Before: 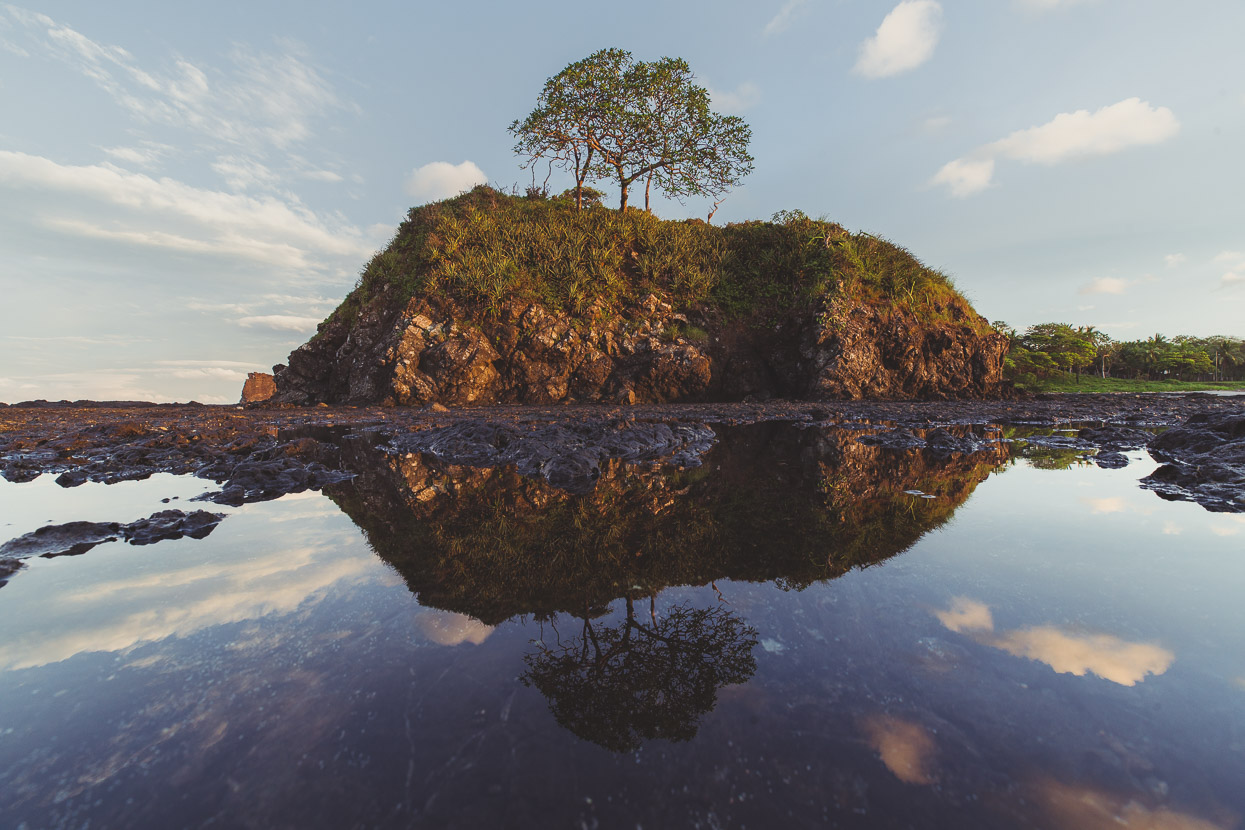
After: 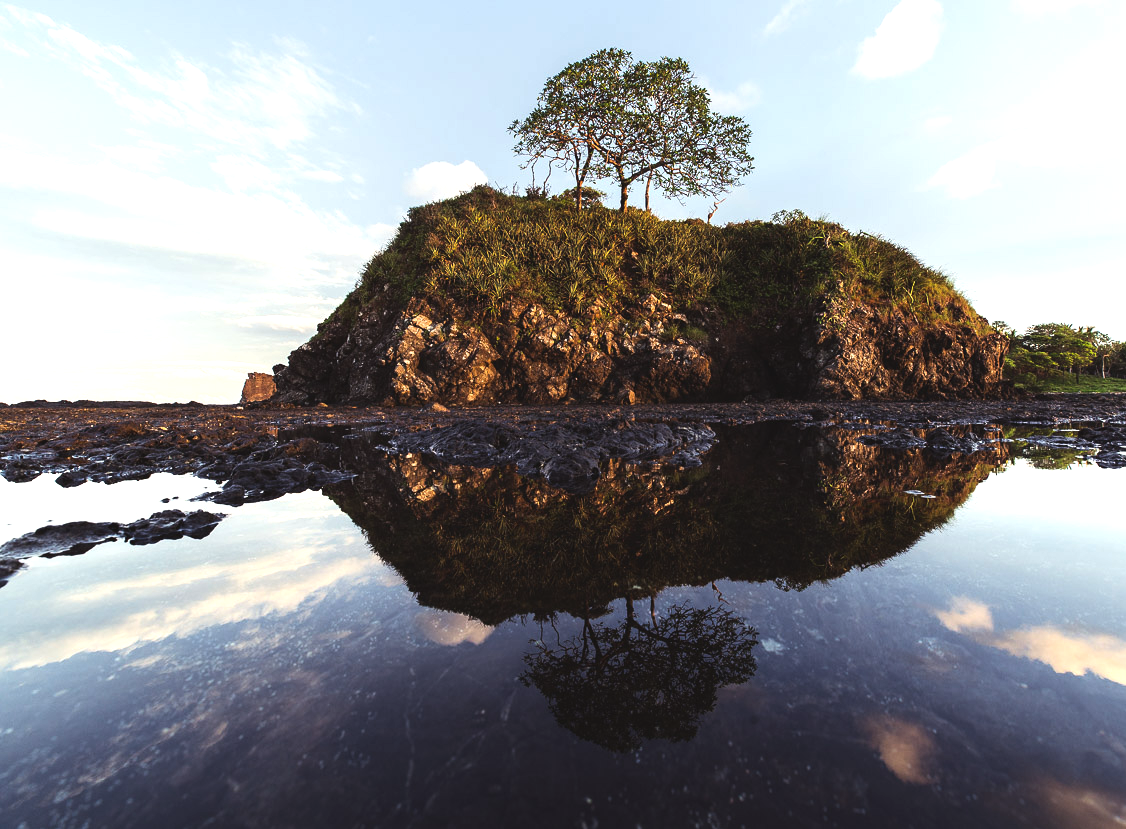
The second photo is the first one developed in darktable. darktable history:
crop: right 9.486%, bottom 0.029%
tone equalizer: -8 EV -1.05 EV, -7 EV -0.995 EV, -6 EV -0.893 EV, -5 EV -0.564 EV, -3 EV 0.553 EV, -2 EV 0.85 EV, -1 EV 0.991 EV, +0 EV 1.08 EV, edges refinement/feathering 500, mask exposure compensation -1.57 EV, preserve details no
base curve: preserve colors none
